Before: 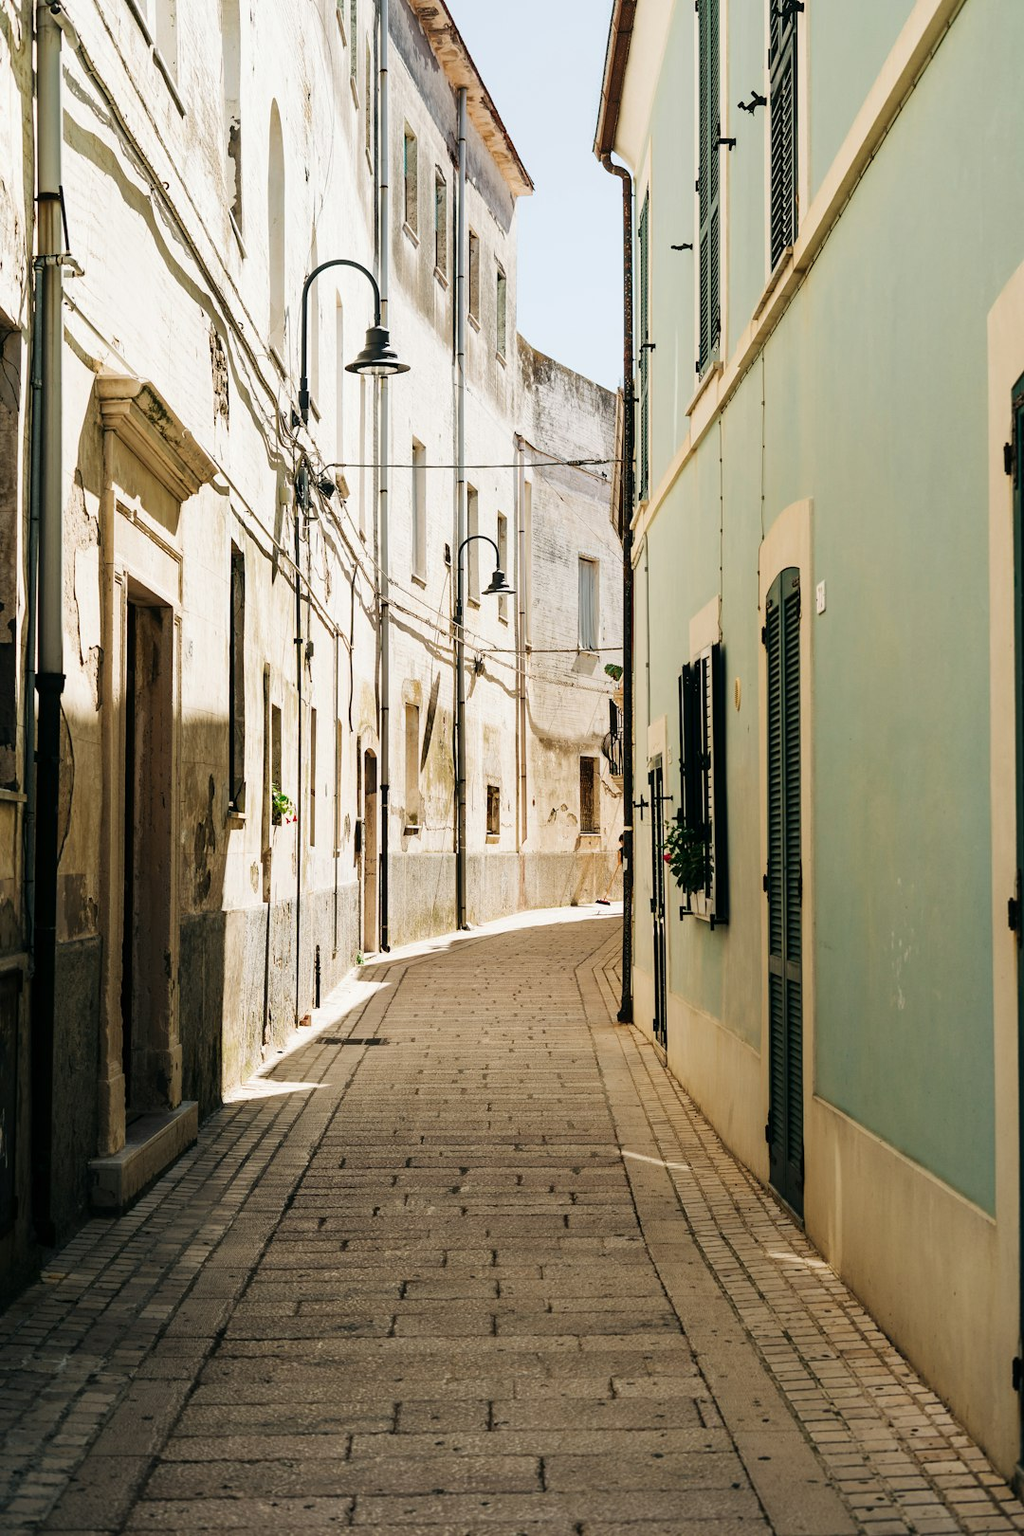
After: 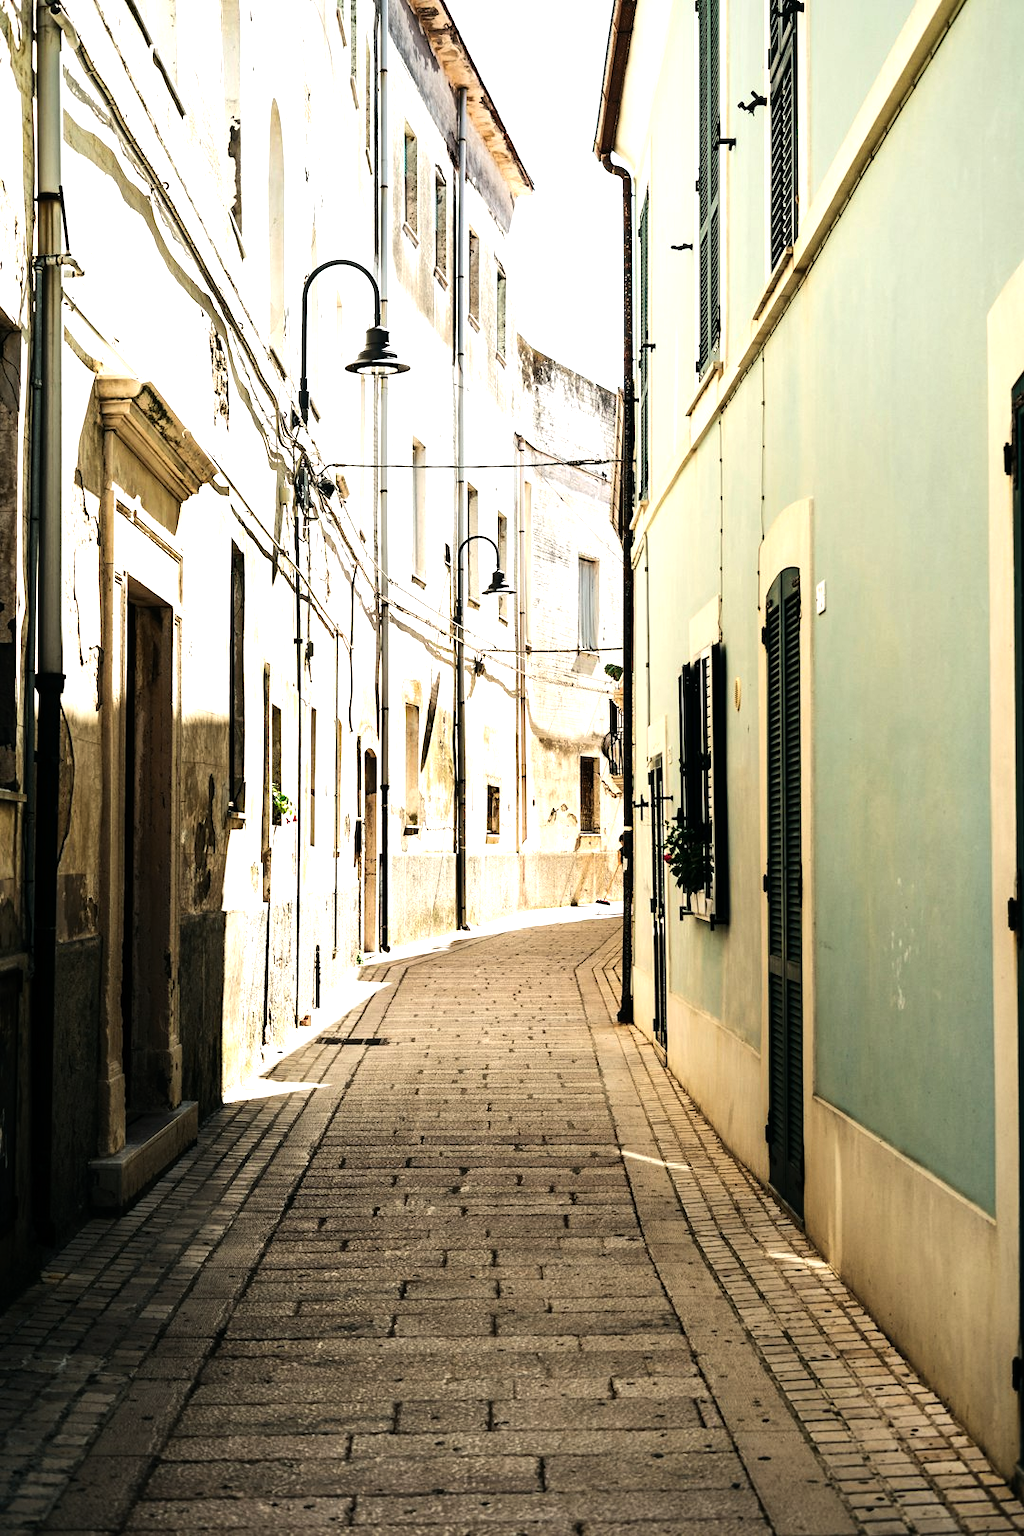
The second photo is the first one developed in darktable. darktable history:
tone equalizer: -8 EV -1.08 EV, -7 EV -1.01 EV, -6 EV -0.867 EV, -5 EV -0.578 EV, -3 EV 0.578 EV, -2 EV 0.867 EV, -1 EV 1.01 EV, +0 EV 1.08 EV, edges refinement/feathering 500, mask exposure compensation -1.57 EV, preserve details no
vignetting: brightness -0.233, saturation 0.141
